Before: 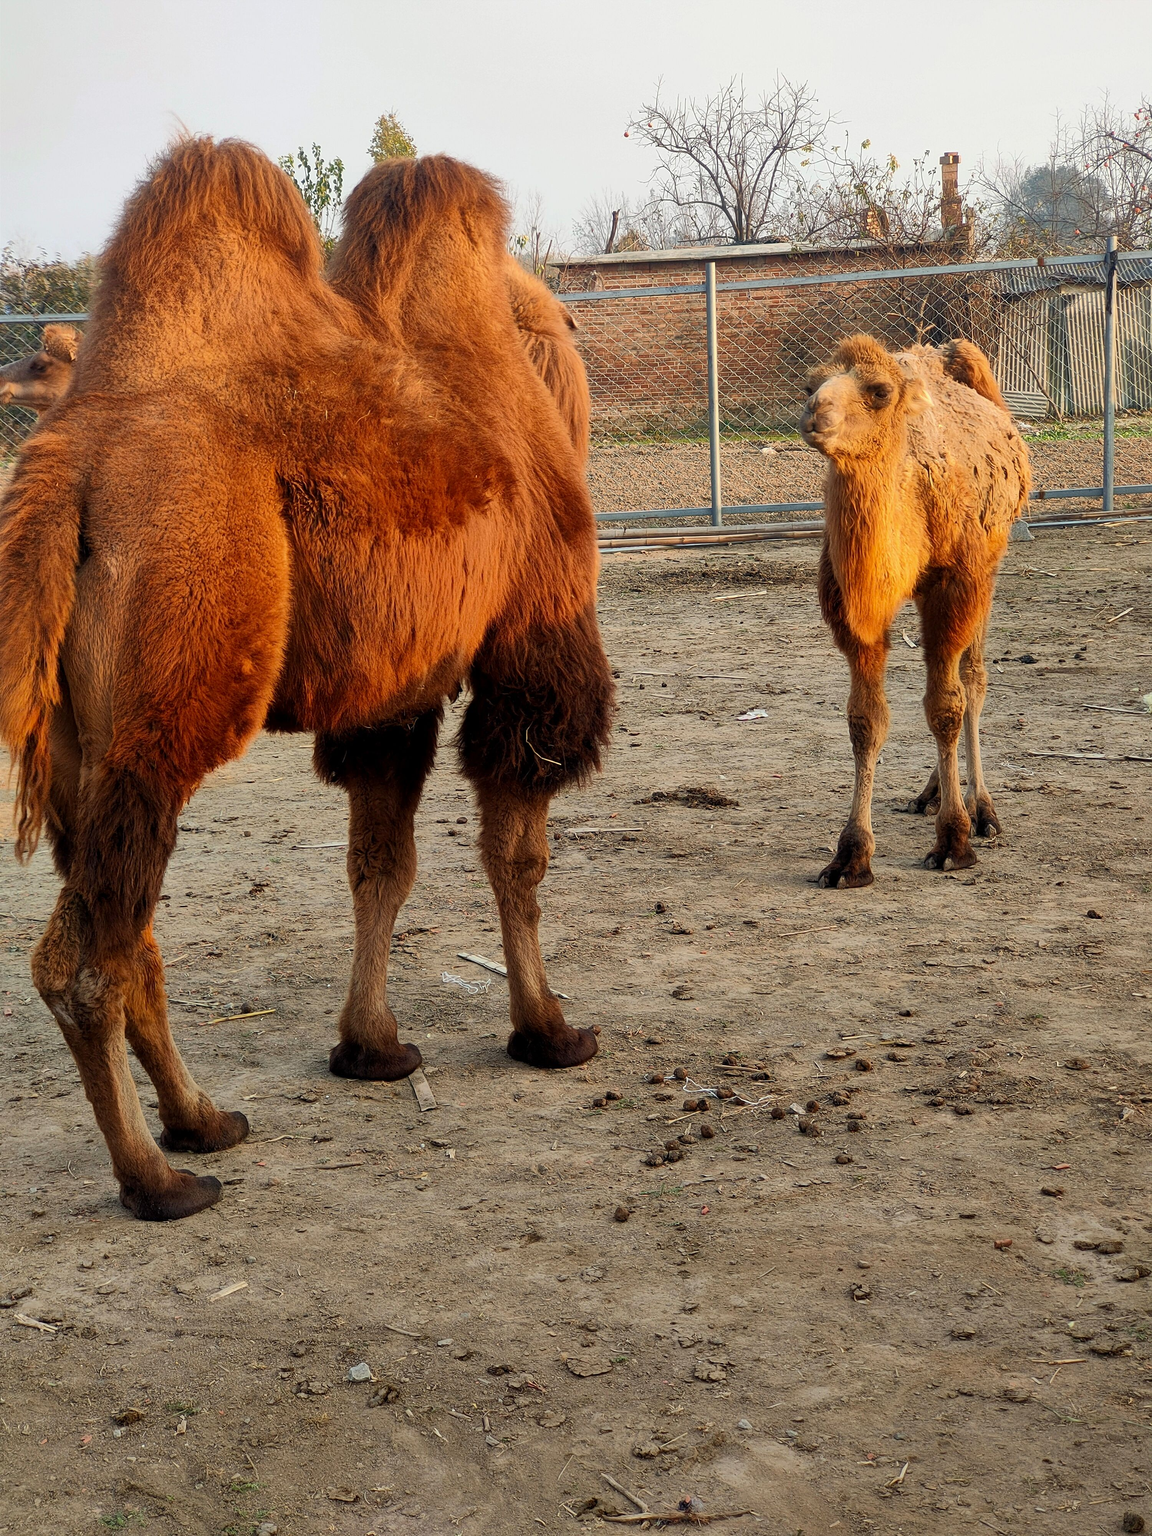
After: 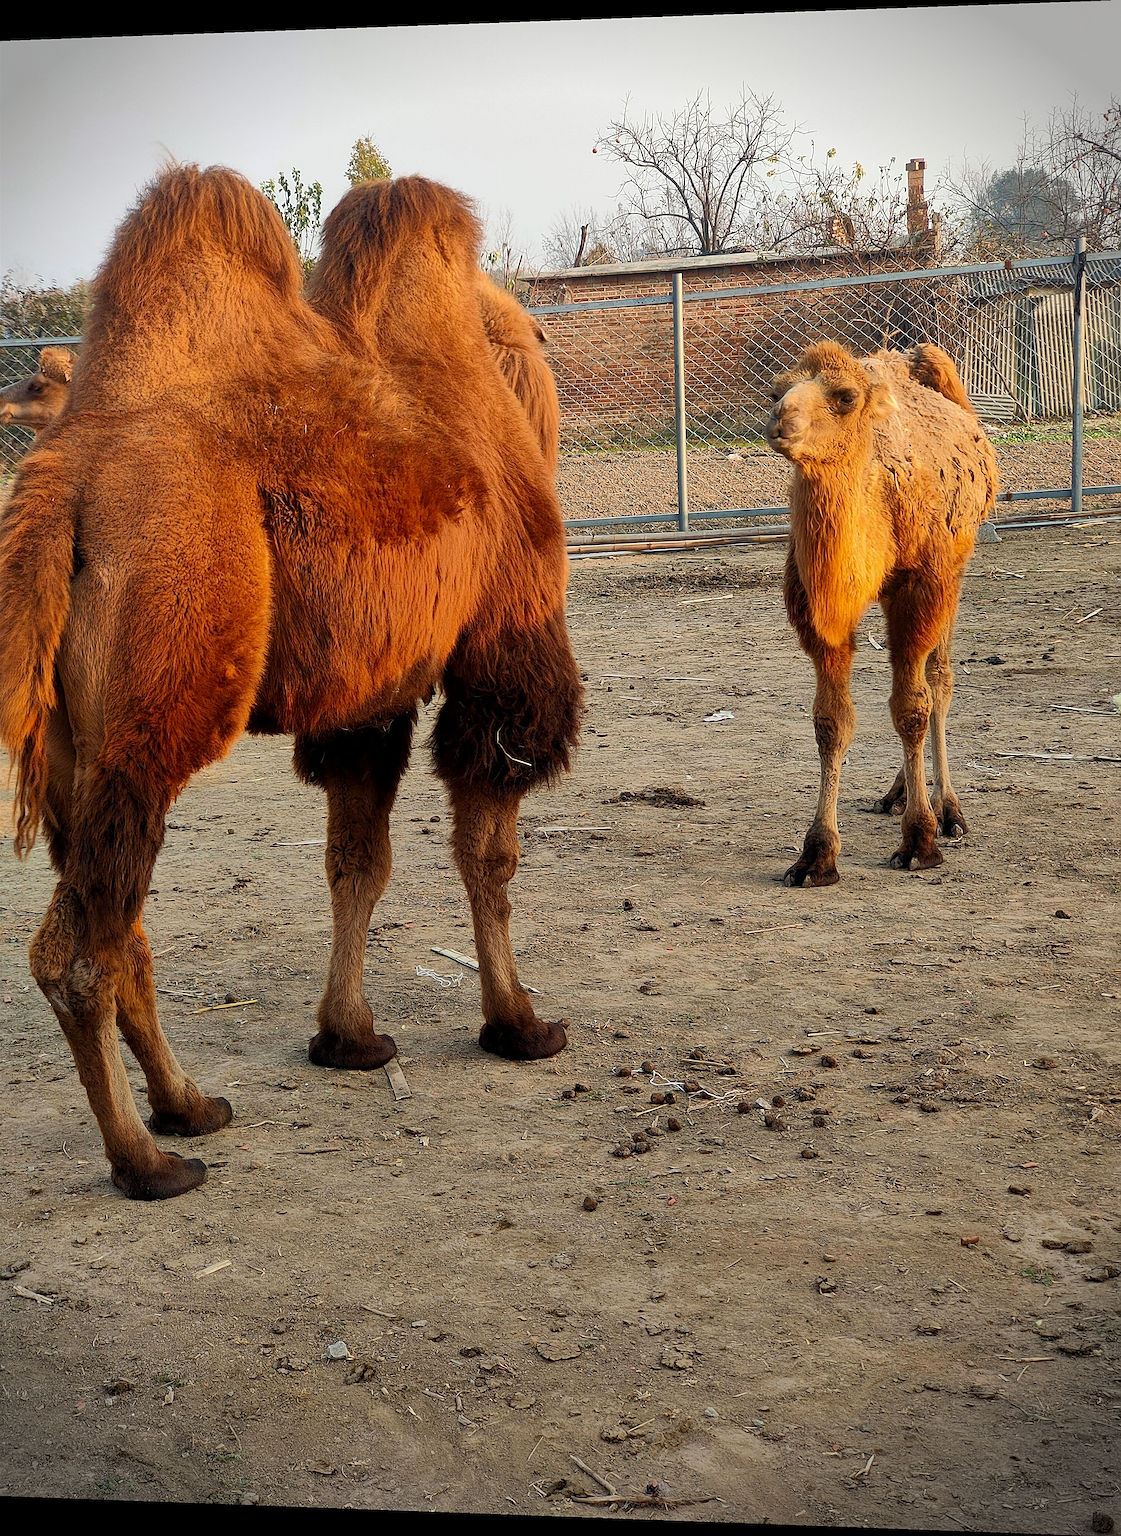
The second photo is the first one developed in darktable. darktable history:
sharpen: on, module defaults
vignetting: fall-off start 88.03%, fall-off radius 24.9%
haze removal: compatibility mode true, adaptive false
rotate and perspective: lens shift (horizontal) -0.055, automatic cropping off
